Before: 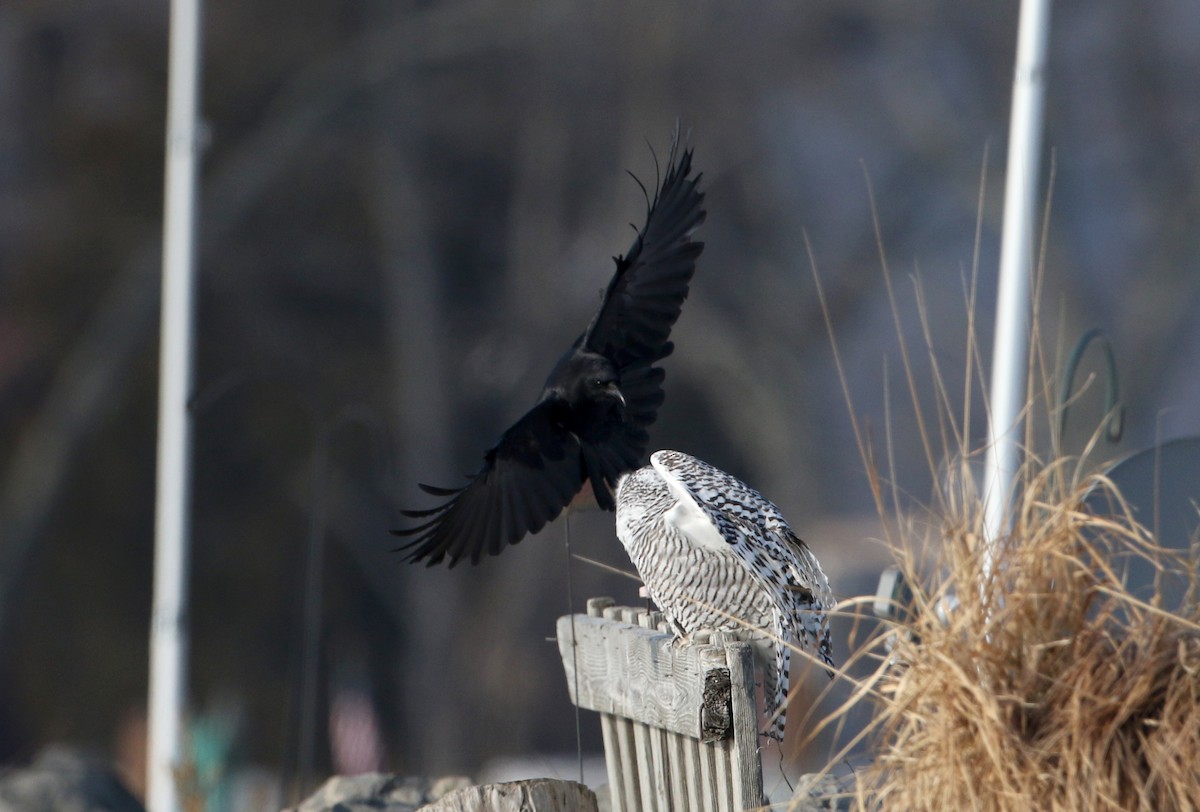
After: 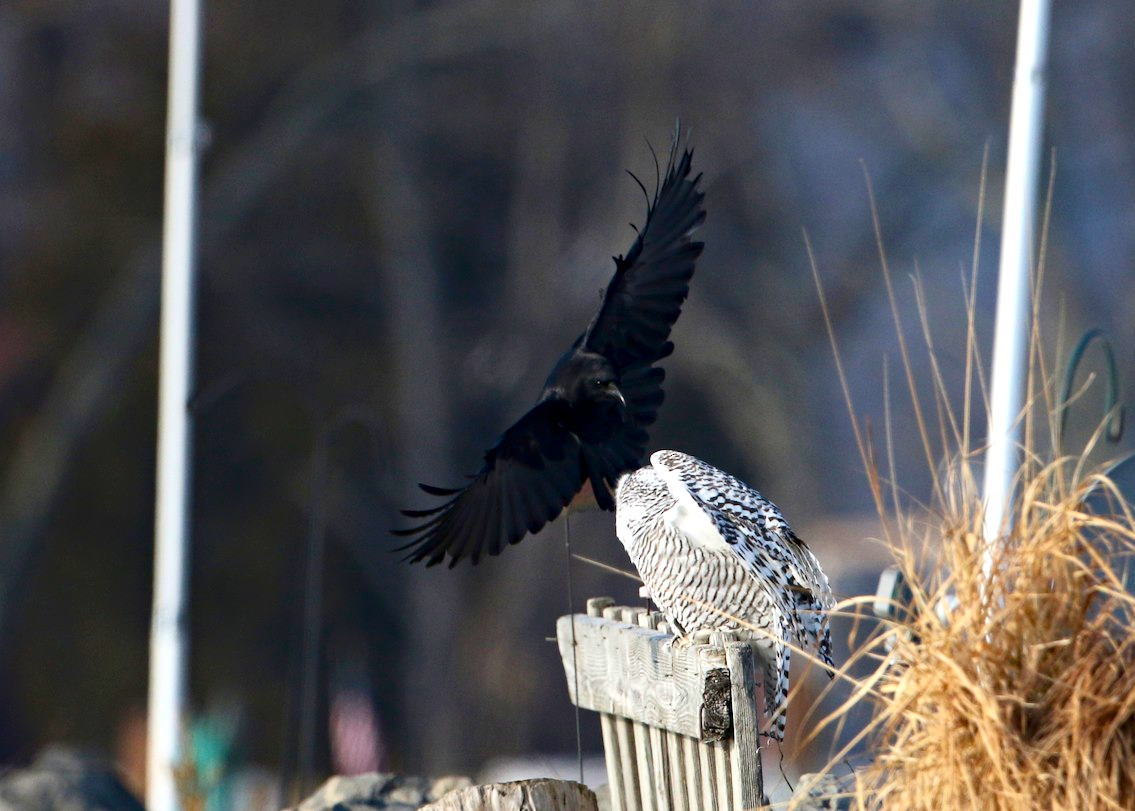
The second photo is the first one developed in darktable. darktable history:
contrast brightness saturation: contrast 0.157, saturation 0.316
haze removal: compatibility mode true, adaptive false
exposure: black level correction 0.001, exposure 0.498 EV, compensate highlight preservation false
crop and rotate: right 5.383%
